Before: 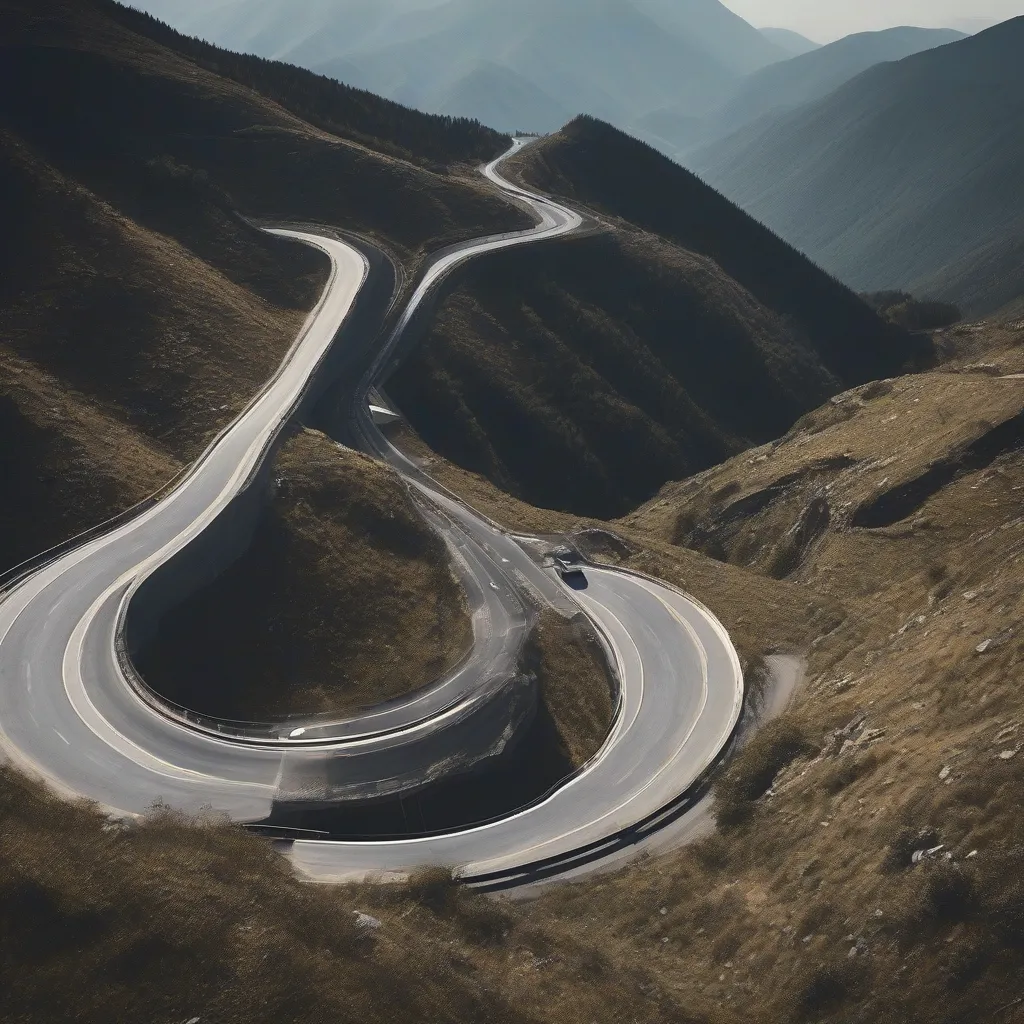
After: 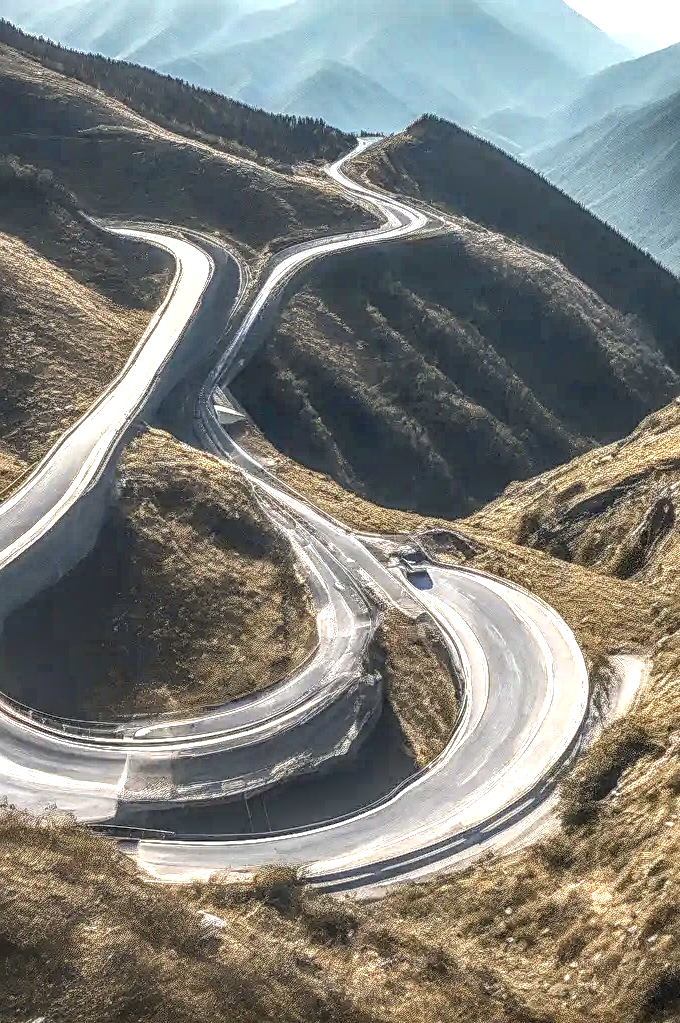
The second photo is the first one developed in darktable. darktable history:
crop and rotate: left 15.233%, right 18.354%
local contrast: highlights 1%, shadows 7%, detail 300%, midtone range 0.294
exposure: black level correction 0, exposure 1.2 EV, compensate highlight preservation false
contrast brightness saturation: contrast 0.087, saturation 0.275
sharpen: radius 2.501, amount 0.339
